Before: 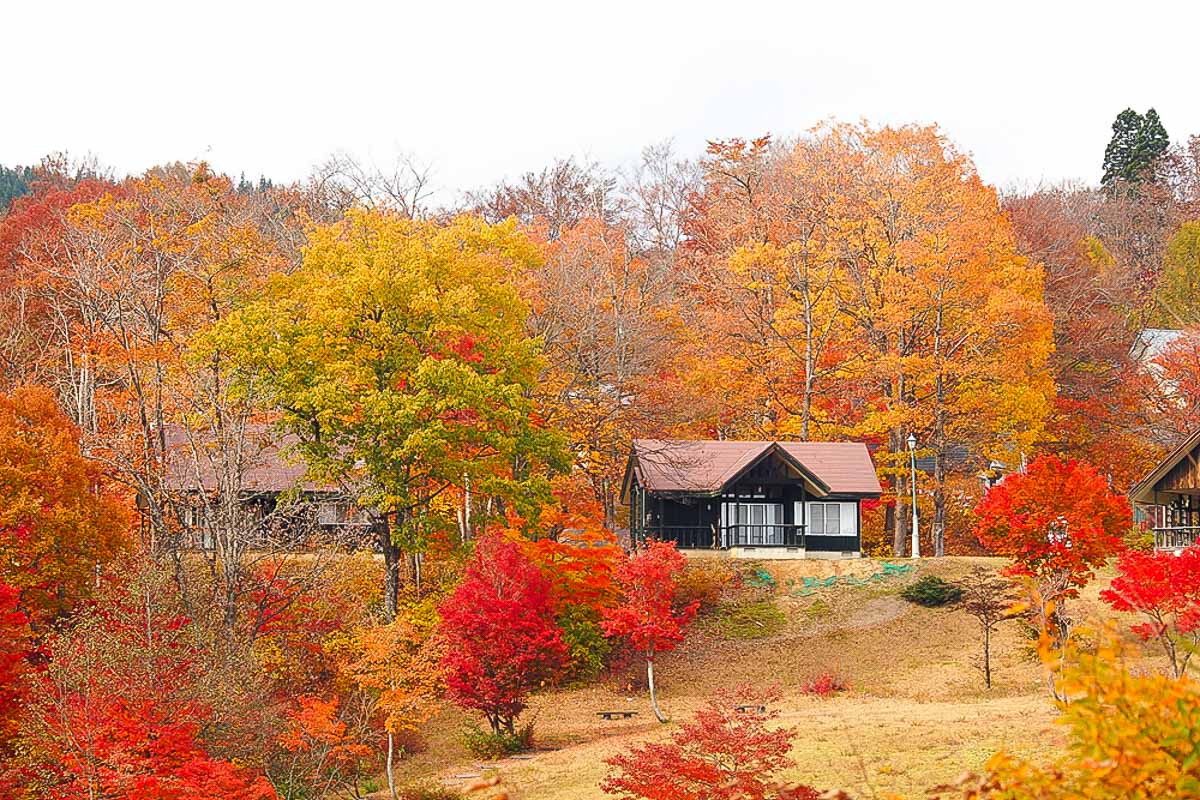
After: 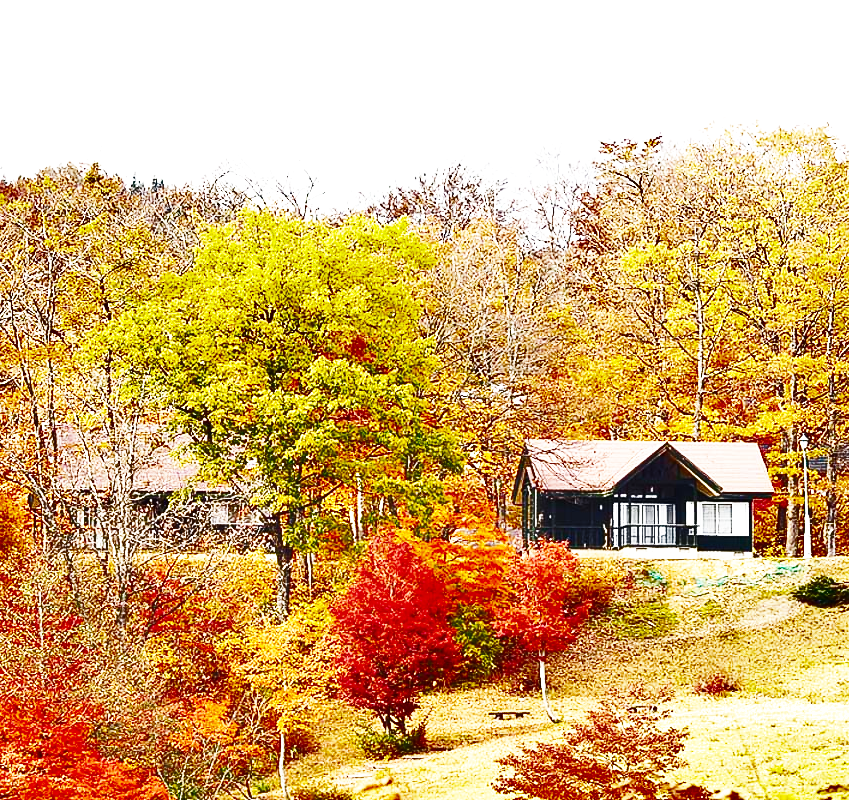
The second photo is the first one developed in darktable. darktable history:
exposure: black level correction -0.005, exposure 0.621 EV, compensate highlight preservation false
crop and rotate: left 9.013%, right 20.188%
base curve: curves: ch0 [(0, 0) (0.007, 0.004) (0.027, 0.03) (0.046, 0.07) (0.207, 0.54) (0.442, 0.872) (0.673, 0.972) (1, 1)], preserve colors none
shadows and highlights: shadows 24.57, highlights -79.25, soften with gaussian
